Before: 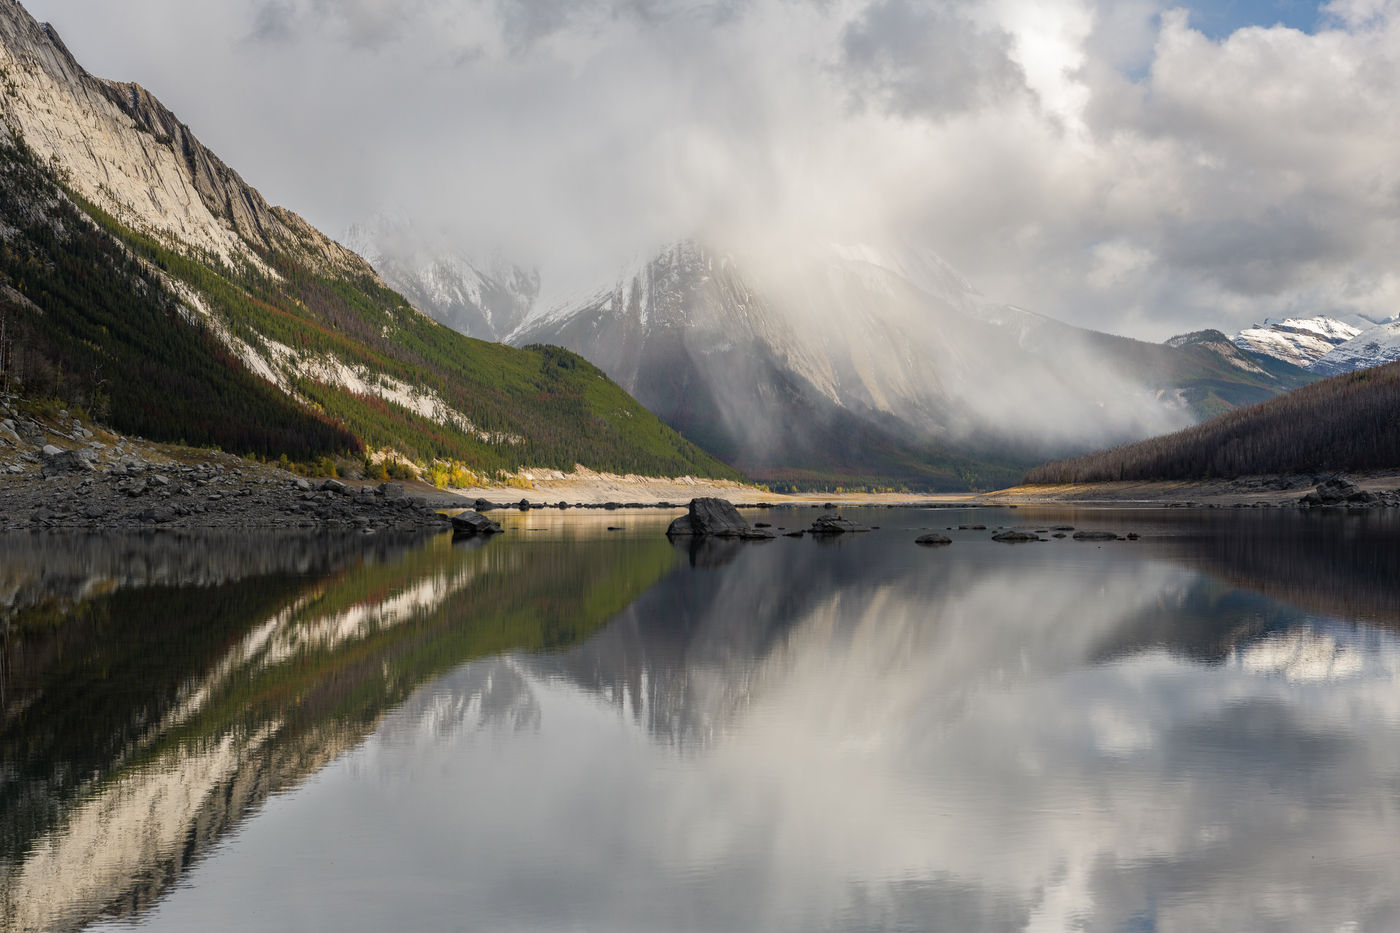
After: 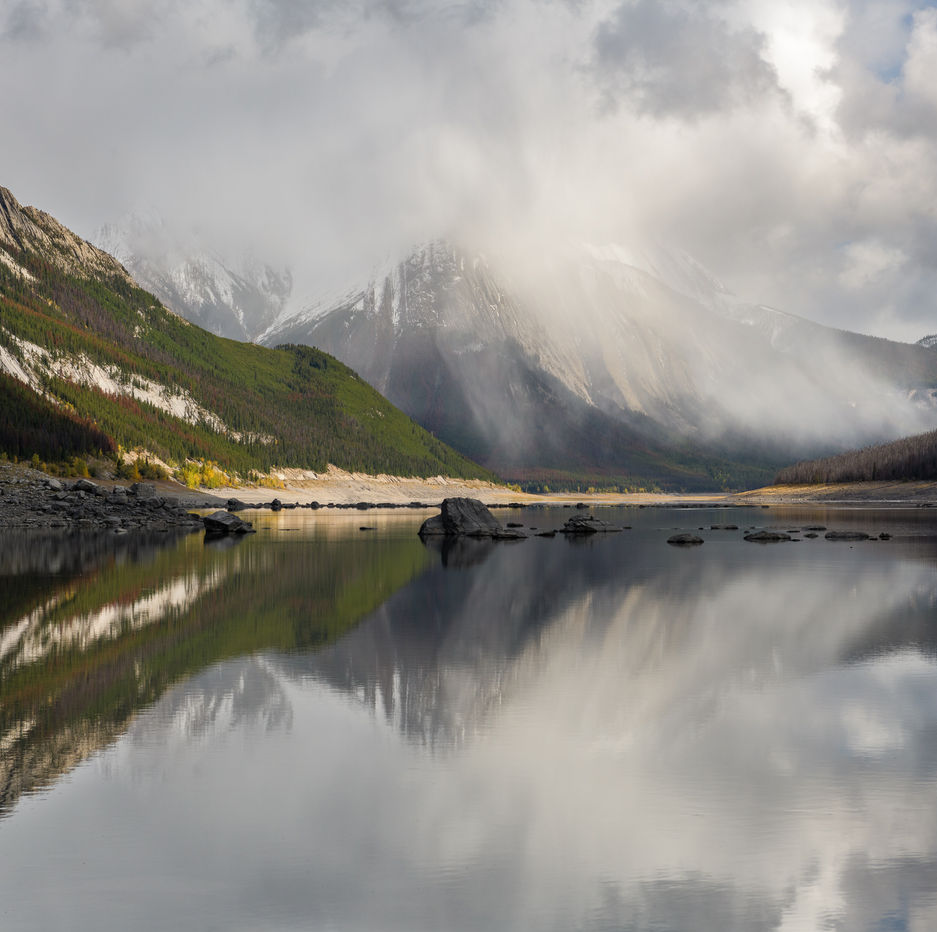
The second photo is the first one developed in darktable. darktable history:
crop and rotate: left 17.752%, right 15.282%
